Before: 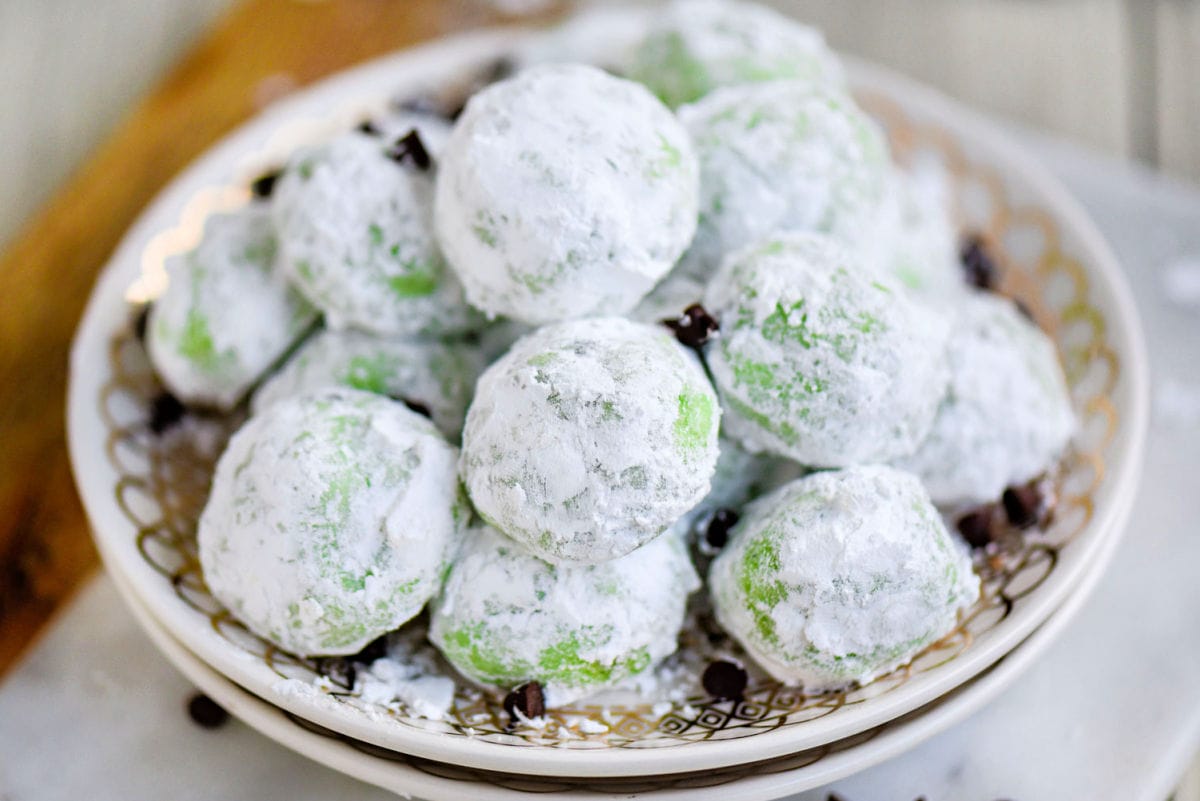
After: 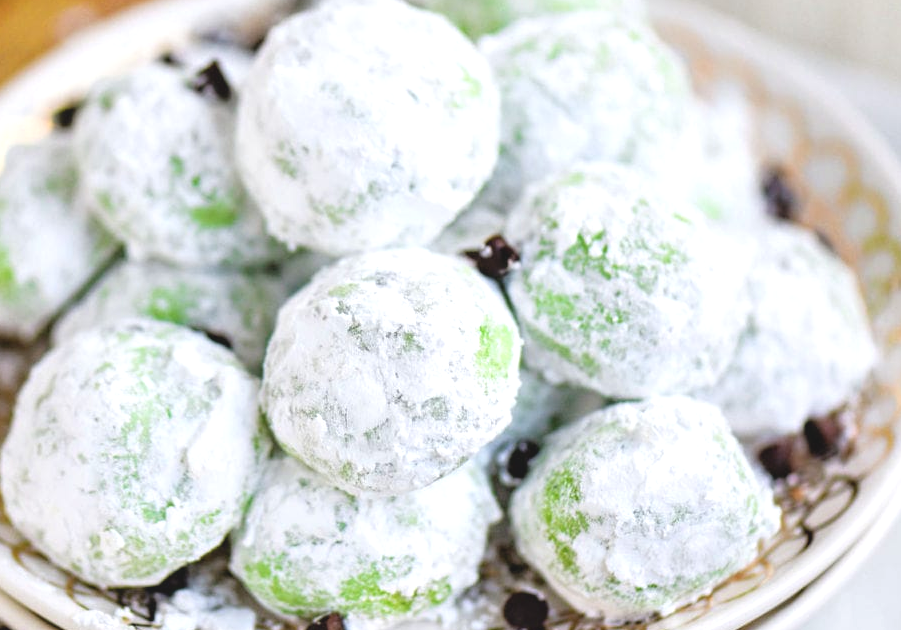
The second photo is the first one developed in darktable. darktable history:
crop: left 16.602%, top 8.616%, right 8.28%, bottom 12.64%
local contrast: highlights 100%, shadows 98%, detail 119%, midtone range 0.2
exposure: exposure 0.601 EV, compensate exposure bias true, compensate highlight preservation false
contrast brightness saturation: contrast -0.139, brightness 0.051, saturation -0.122
